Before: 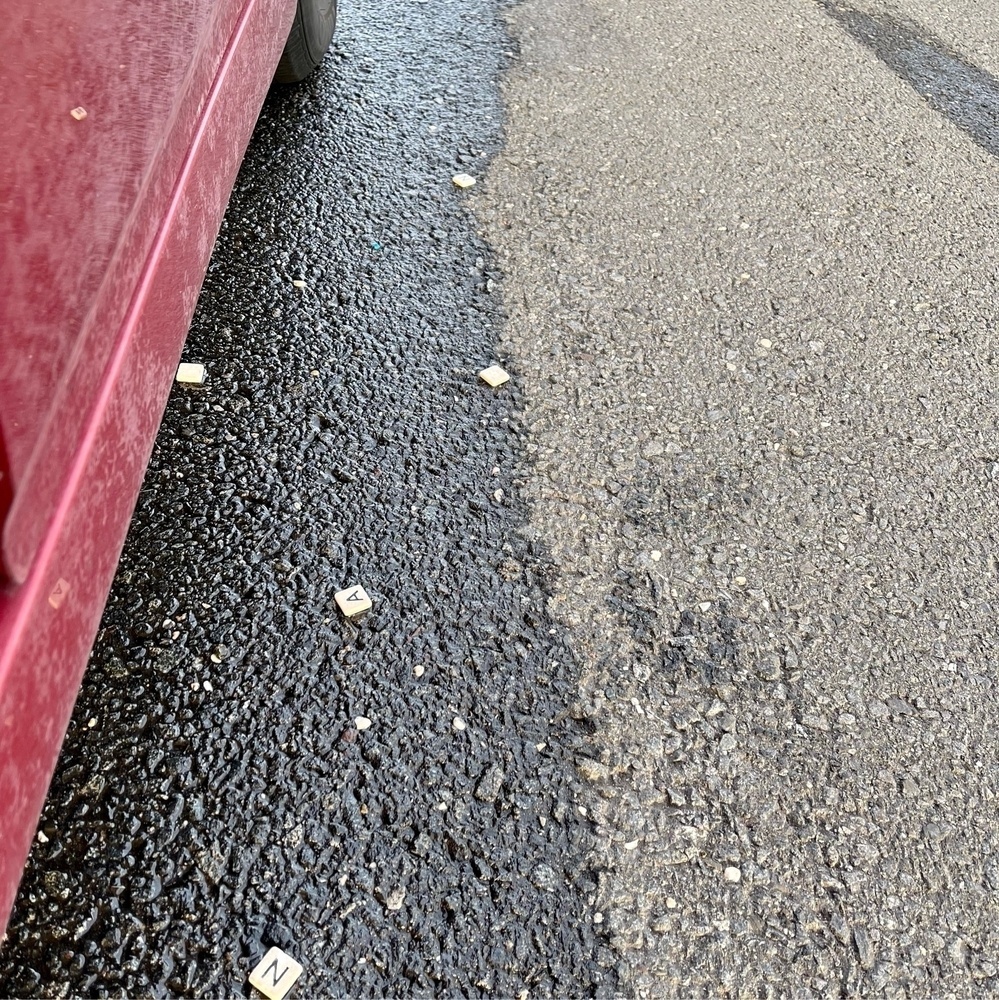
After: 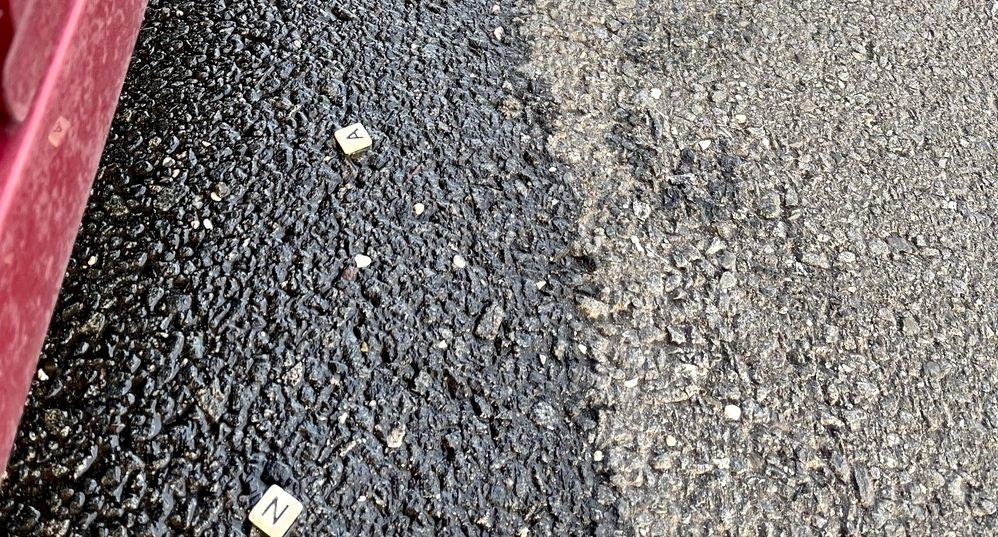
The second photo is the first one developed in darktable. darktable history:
crop and rotate: top 46.237%
local contrast: mode bilateral grid, contrast 20, coarseness 50, detail 159%, midtone range 0.2
